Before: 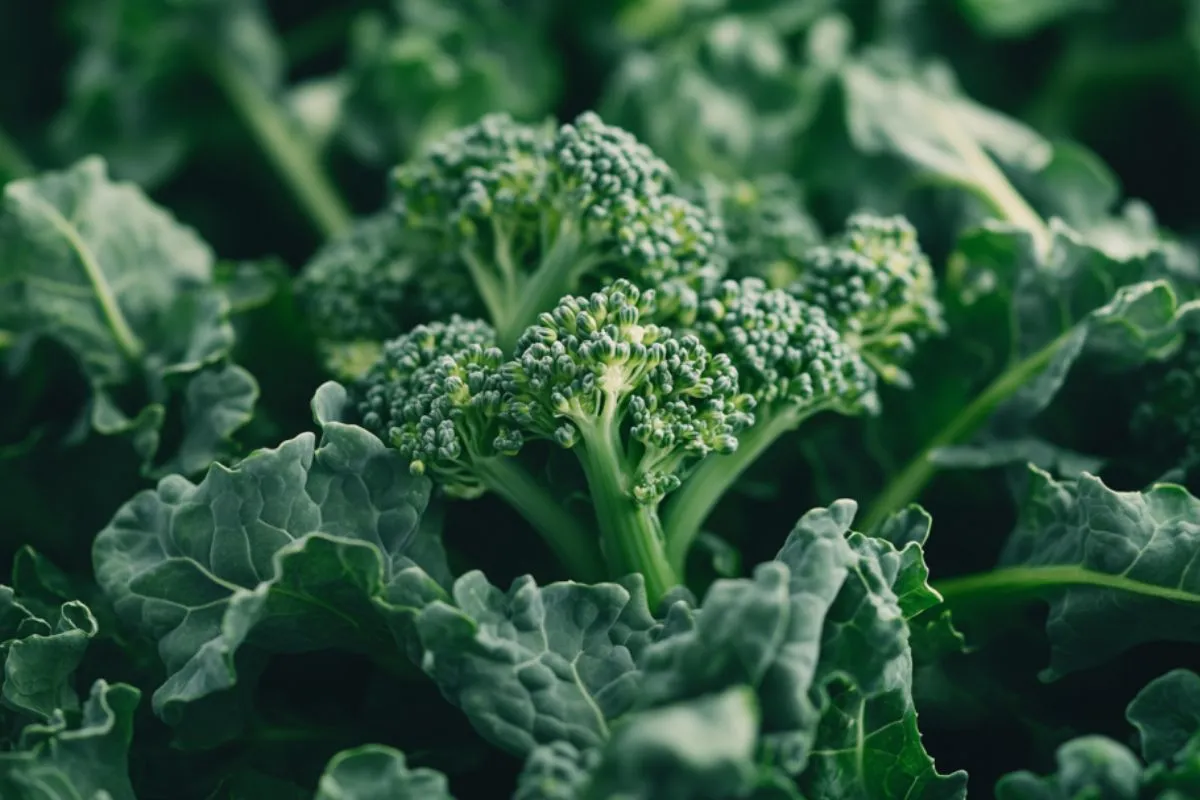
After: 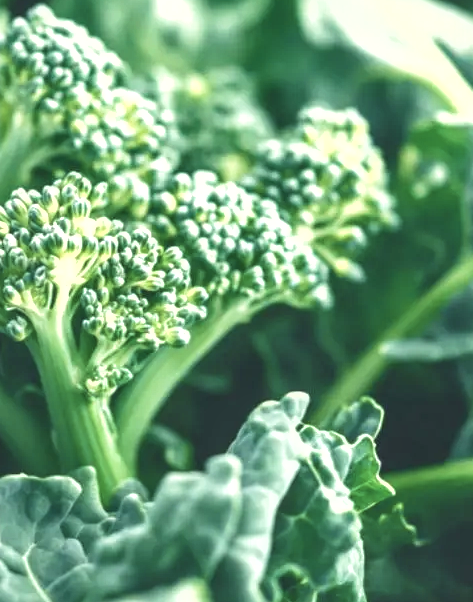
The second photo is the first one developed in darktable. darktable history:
exposure: black level correction 0, exposure 1.2 EV, compensate exposure bias true, compensate highlight preservation false
color balance rgb: on, module defaults
color balance: lift [1.007, 1, 1, 1], gamma [1.097, 1, 1, 1]
shadows and highlights: shadows 29.32, highlights -29.32, low approximation 0.01, soften with gaussian
velvia: on, module defaults
local contrast: on, module defaults
crop: left 45.721%, top 13.393%, right 14.118%, bottom 10.01%
contrast brightness saturation: saturation -0.17
